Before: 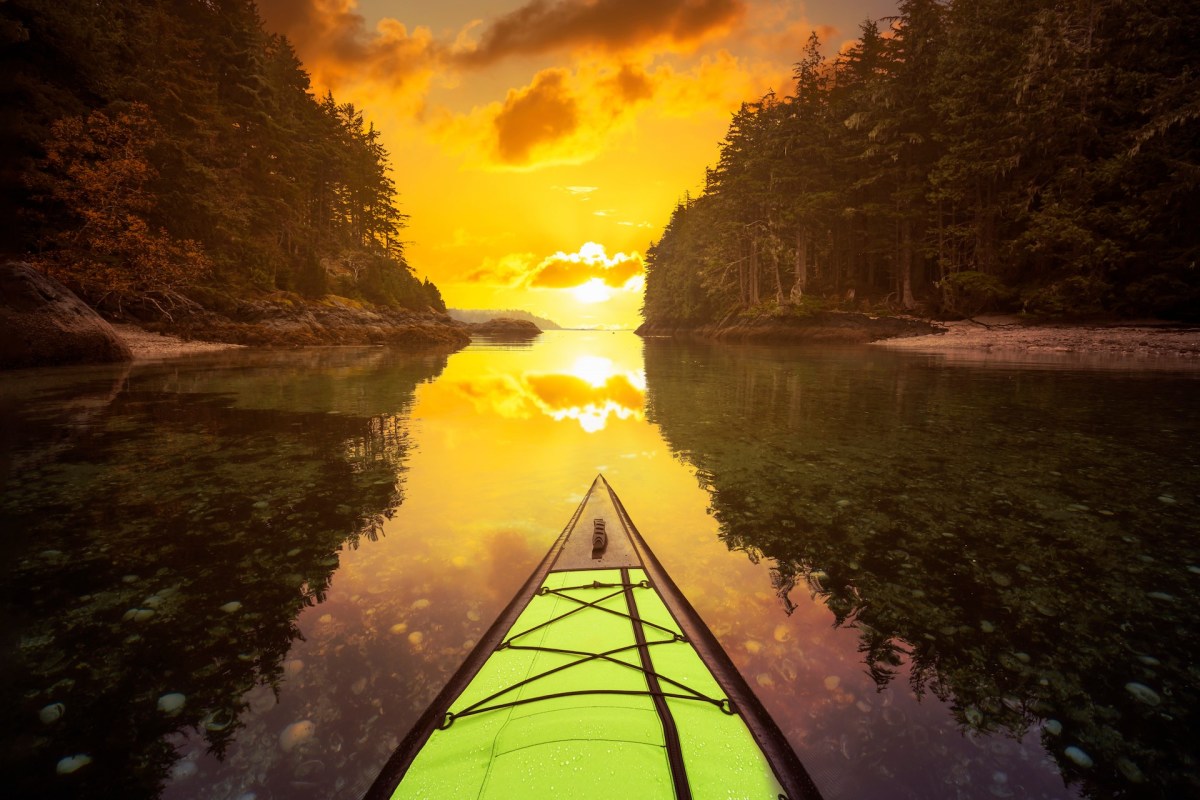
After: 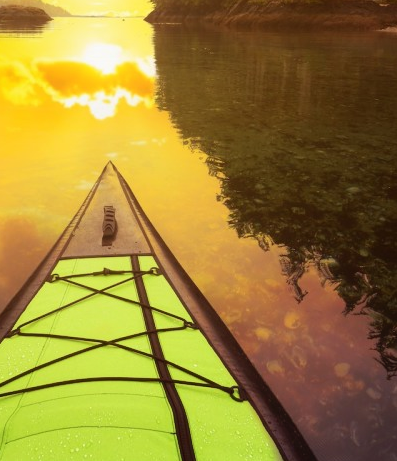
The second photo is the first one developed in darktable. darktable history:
crop: left 40.878%, top 39.176%, right 25.993%, bottom 3.081%
contrast equalizer: octaves 7, y [[0.6 ×6], [0.55 ×6], [0 ×6], [0 ×6], [0 ×6]], mix -0.36
